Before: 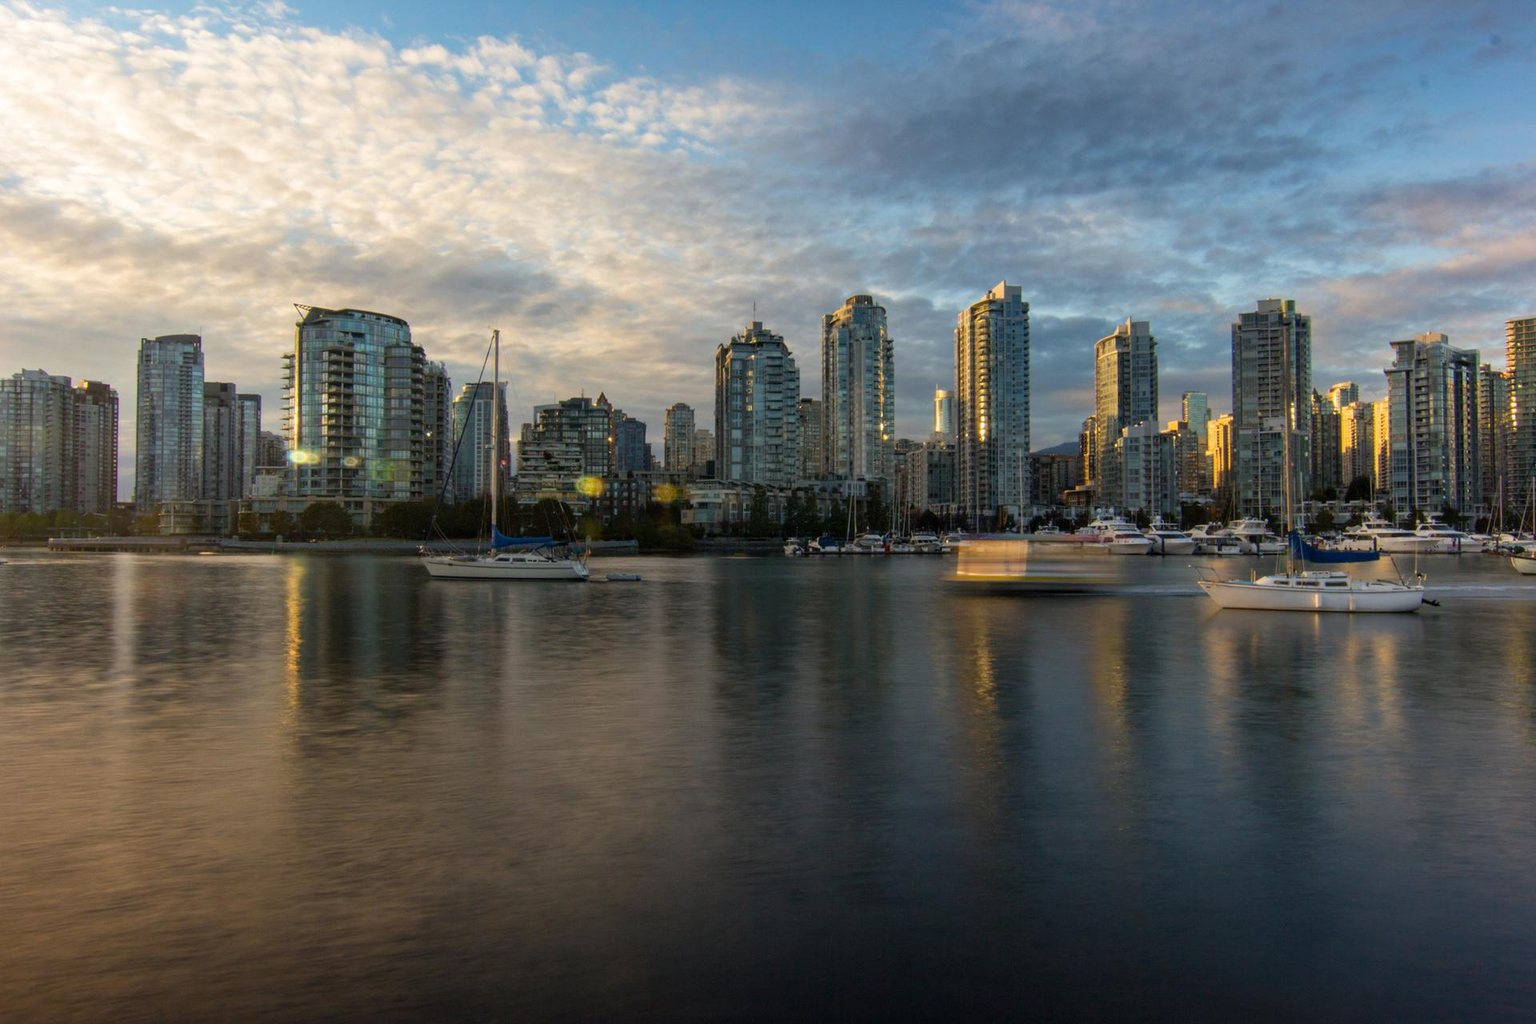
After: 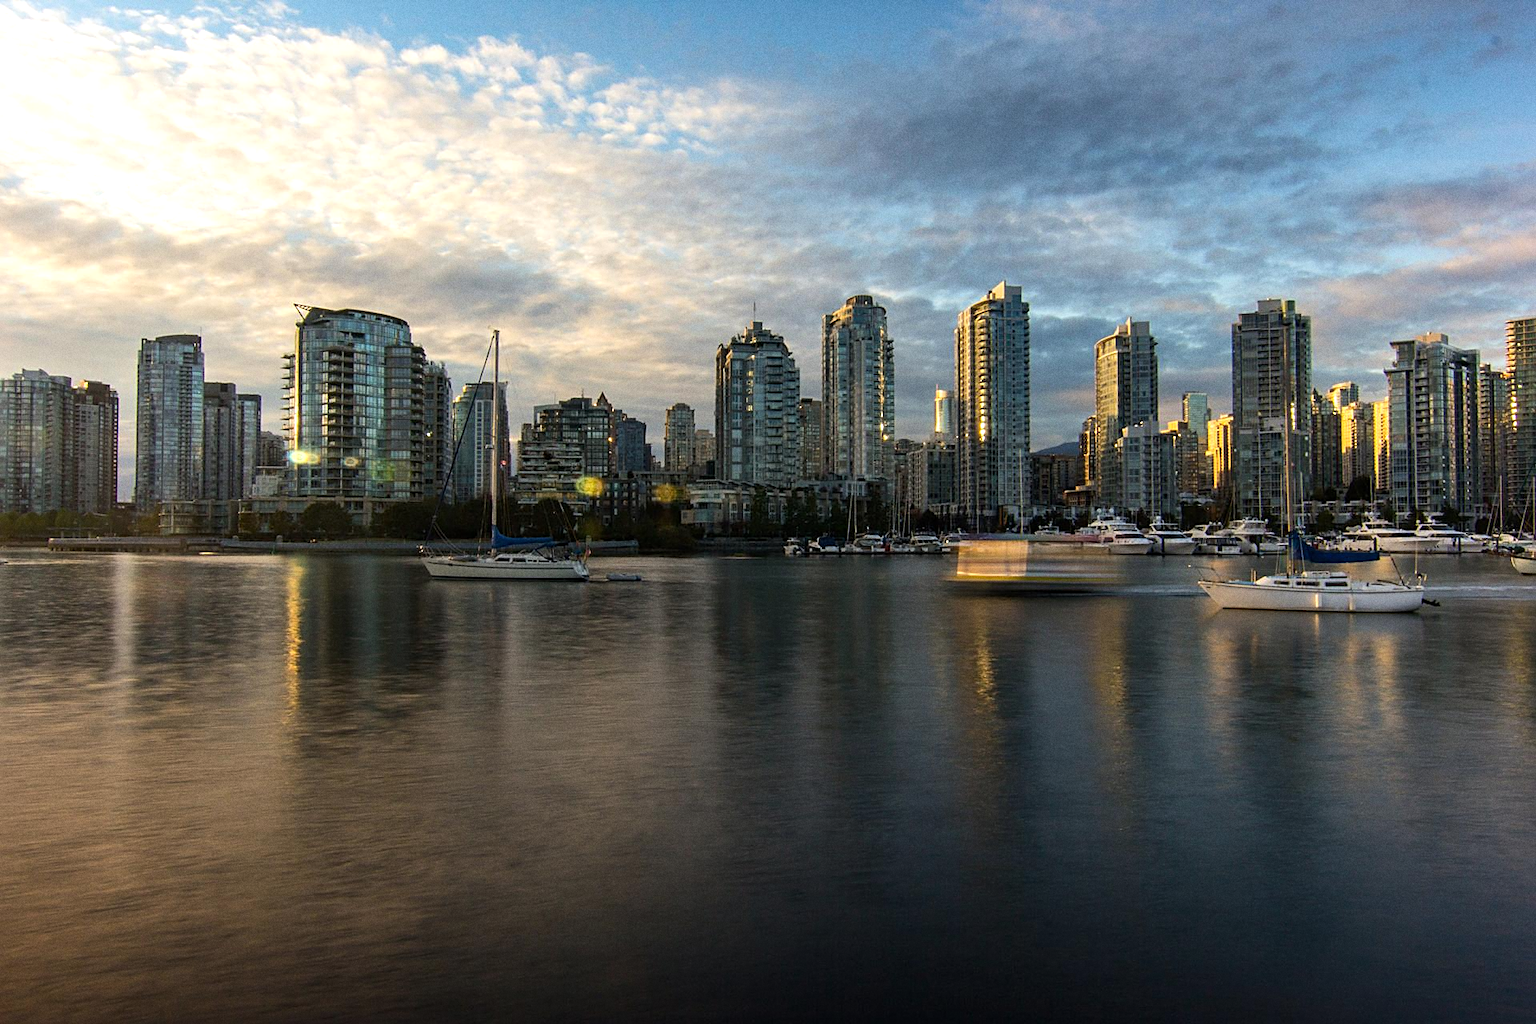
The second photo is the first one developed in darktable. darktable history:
sharpen: on, module defaults
grain: on, module defaults
tone equalizer: -8 EV -0.417 EV, -7 EV -0.389 EV, -6 EV -0.333 EV, -5 EV -0.222 EV, -3 EV 0.222 EV, -2 EV 0.333 EV, -1 EV 0.389 EV, +0 EV 0.417 EV, edges refinement/feathering 500, mask exposure compensation -1.57 EV, preserve details no
